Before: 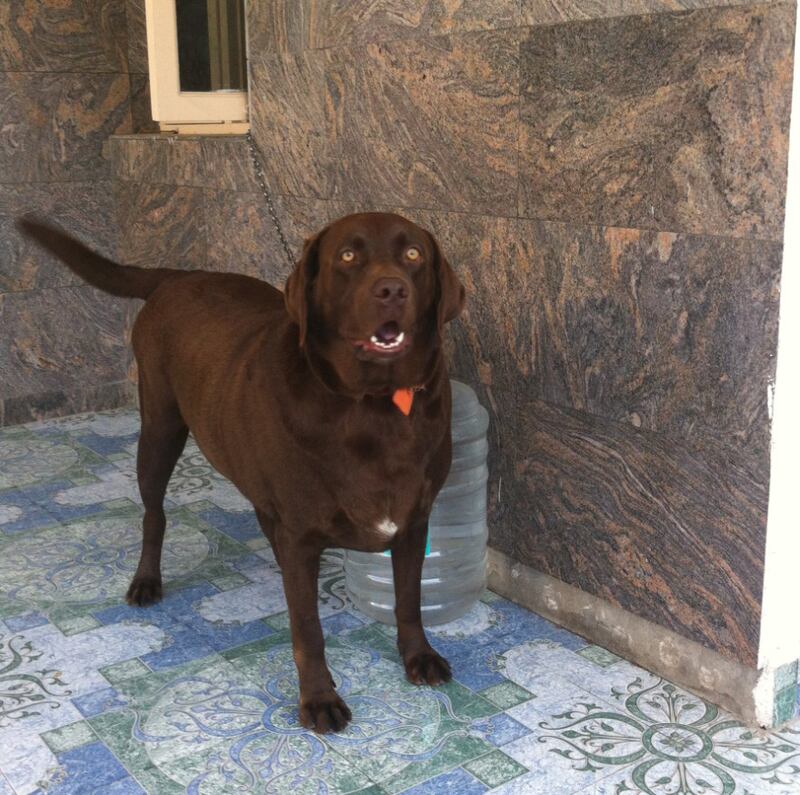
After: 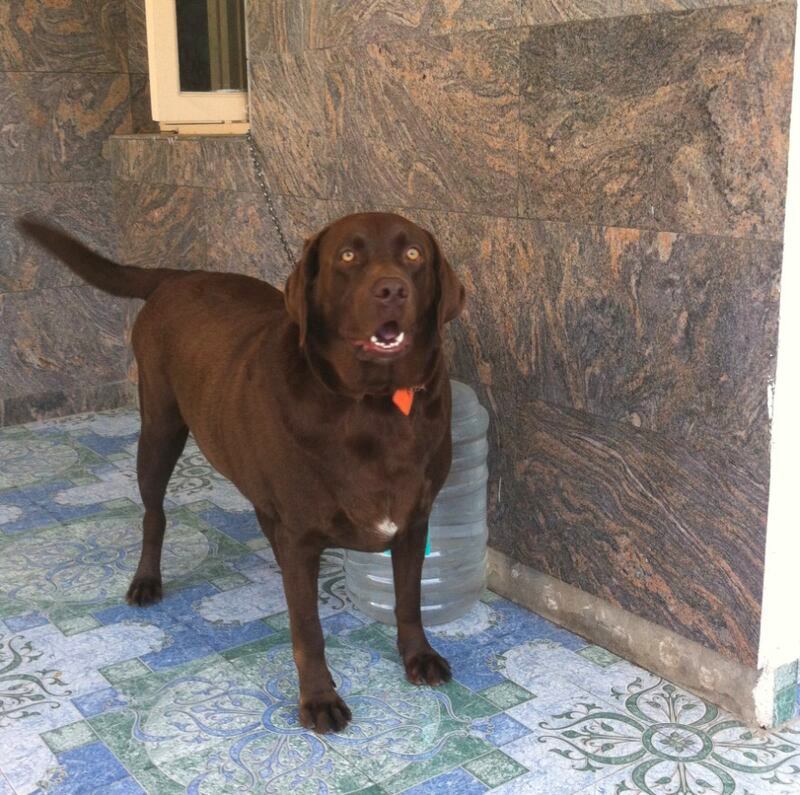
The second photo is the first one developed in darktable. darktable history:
contrast brightness saturation: contrast 0.029, brightness 0.068, saturation 0.121
